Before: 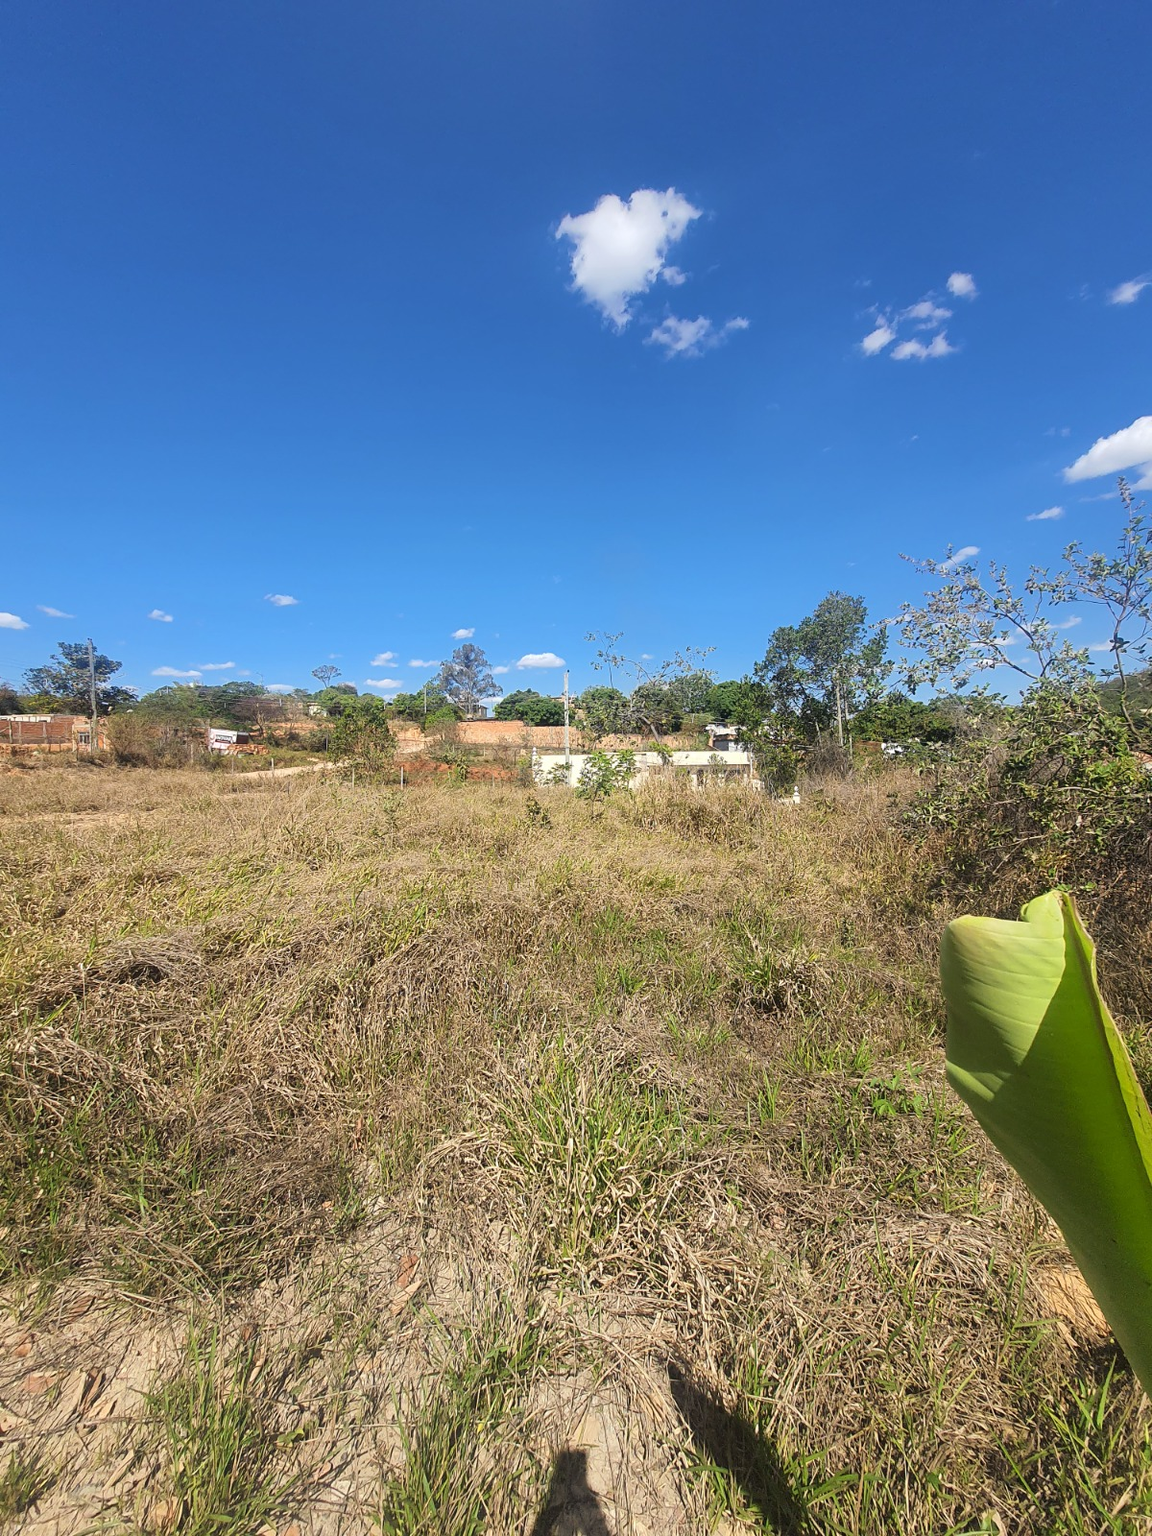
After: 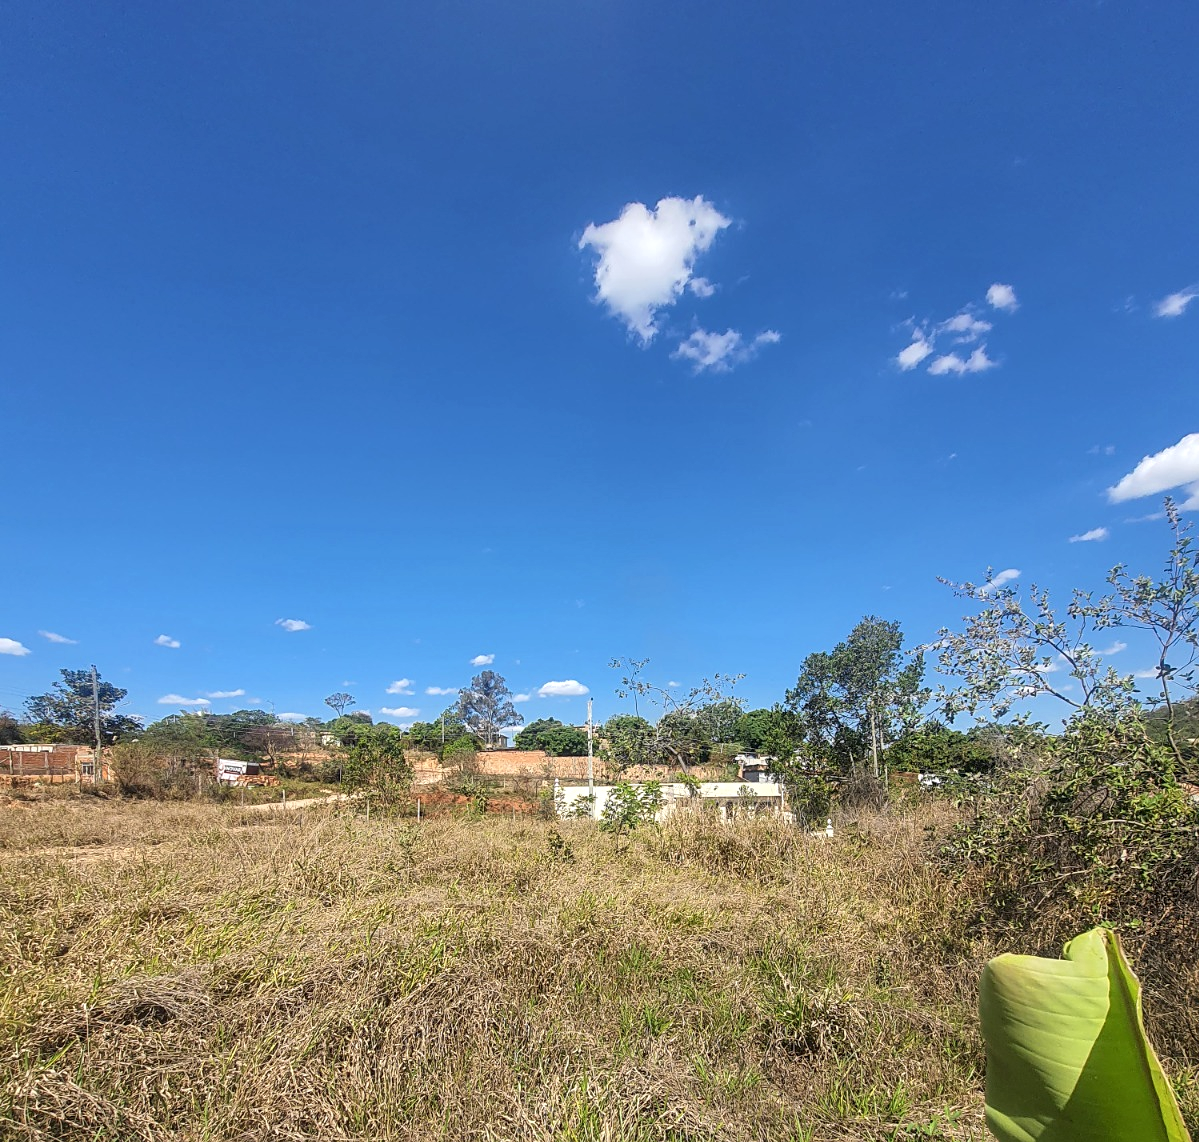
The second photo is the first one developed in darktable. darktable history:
local contrast: on, module defaults
shadows and highlights: low approximation 0.01, soften with gaussian
crop: bottom 28.576%
sharpen: amount 0.2
